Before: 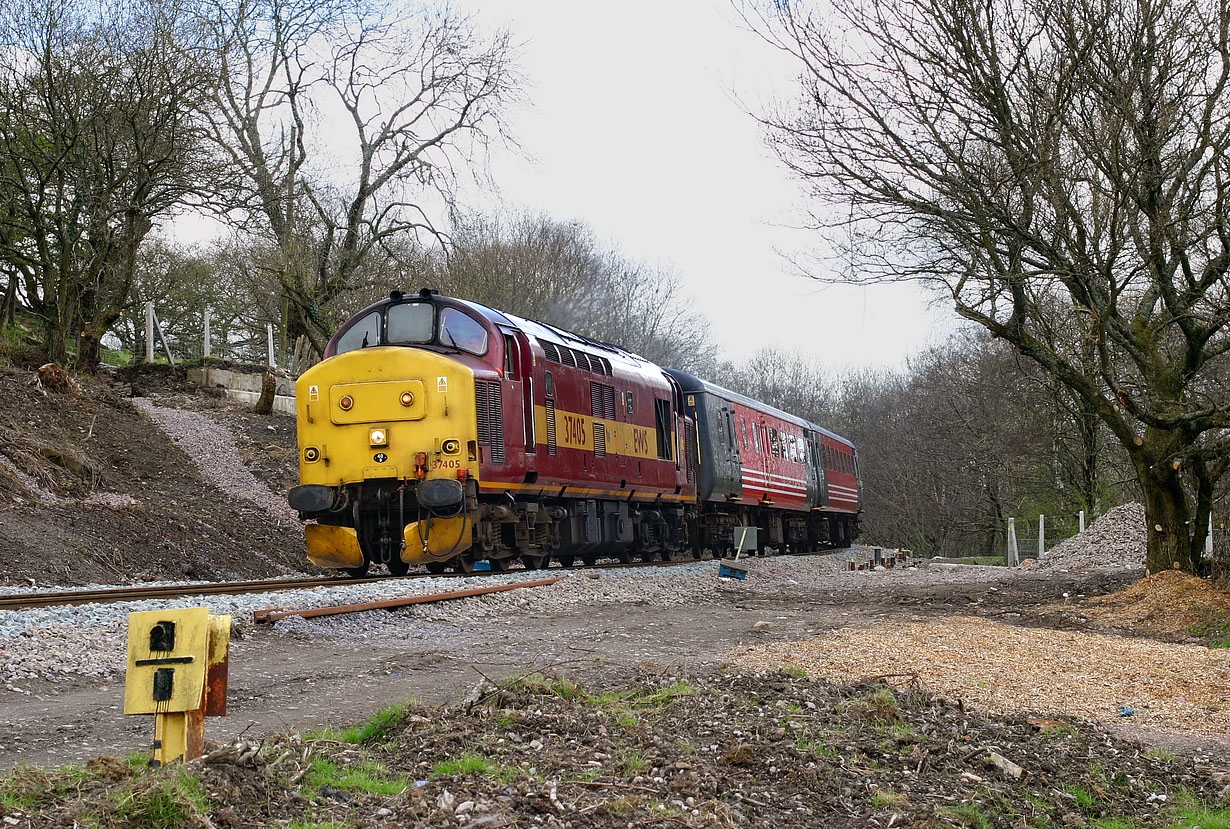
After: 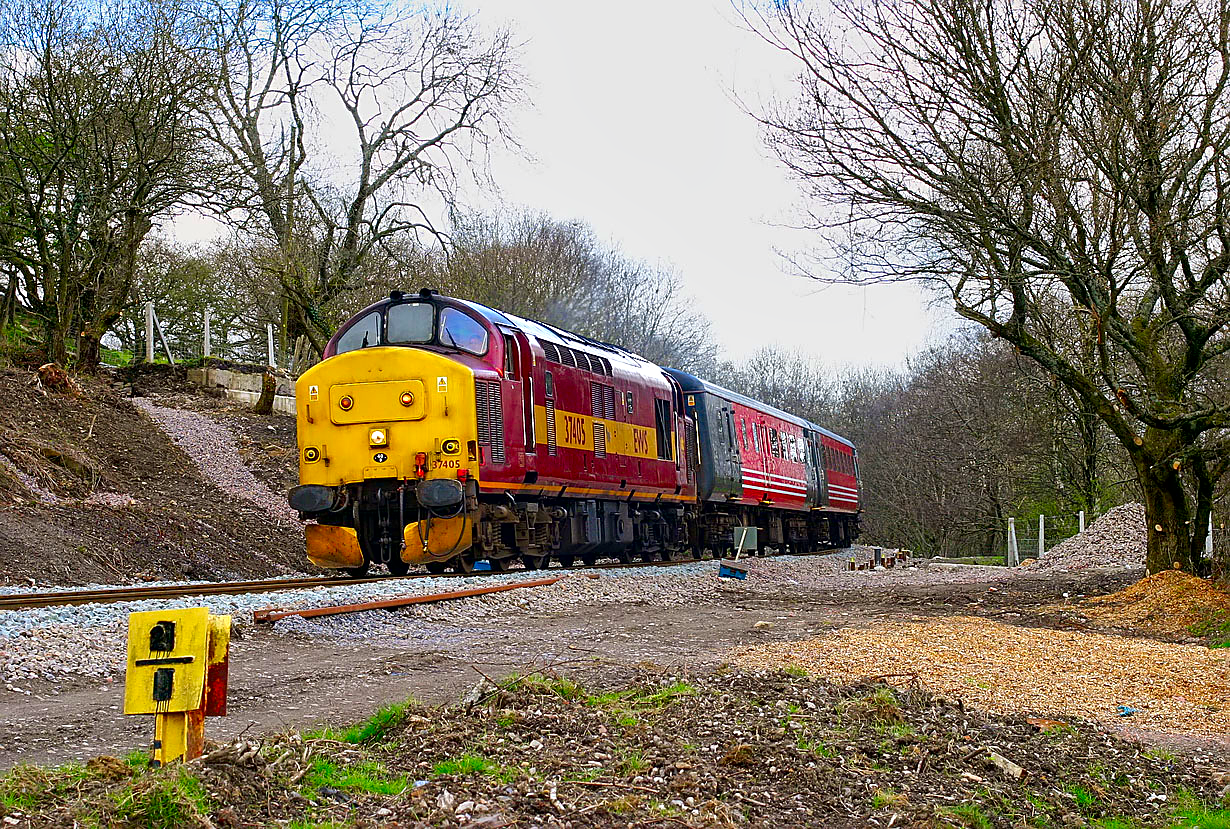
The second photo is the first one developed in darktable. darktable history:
local contrast: mode bilateral grid, contrast 20, coarseness 49, detail 141%, midtone range 0.2
sharpen: on, module defaults
color correction: highlights b* -0.024, saturation 1.8
